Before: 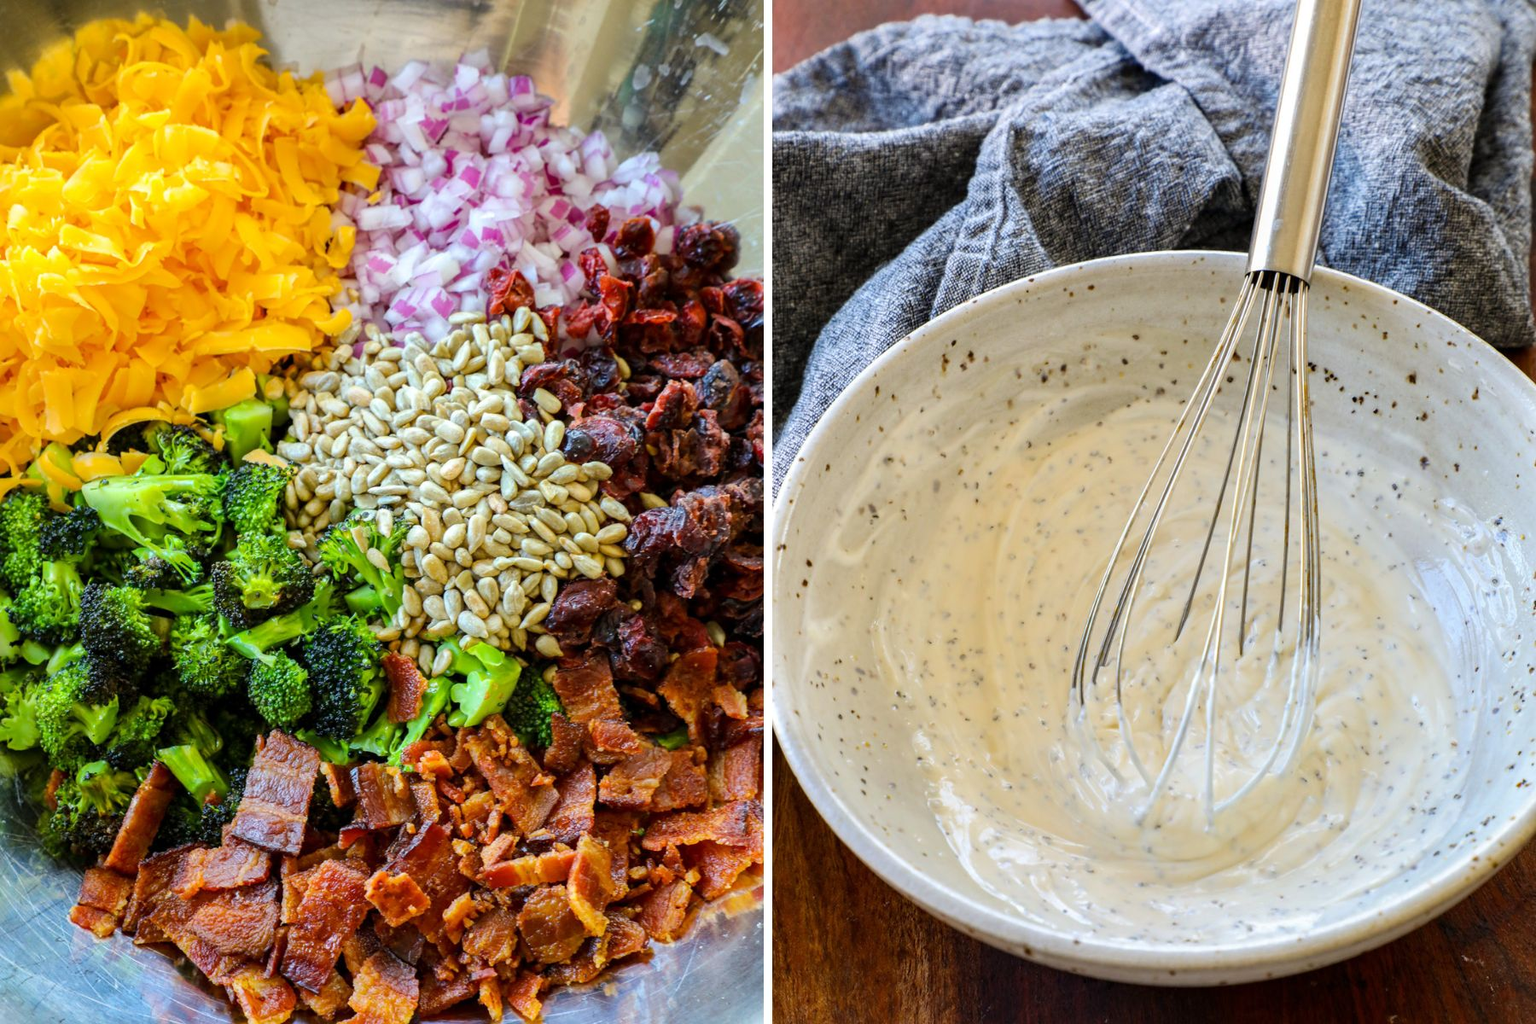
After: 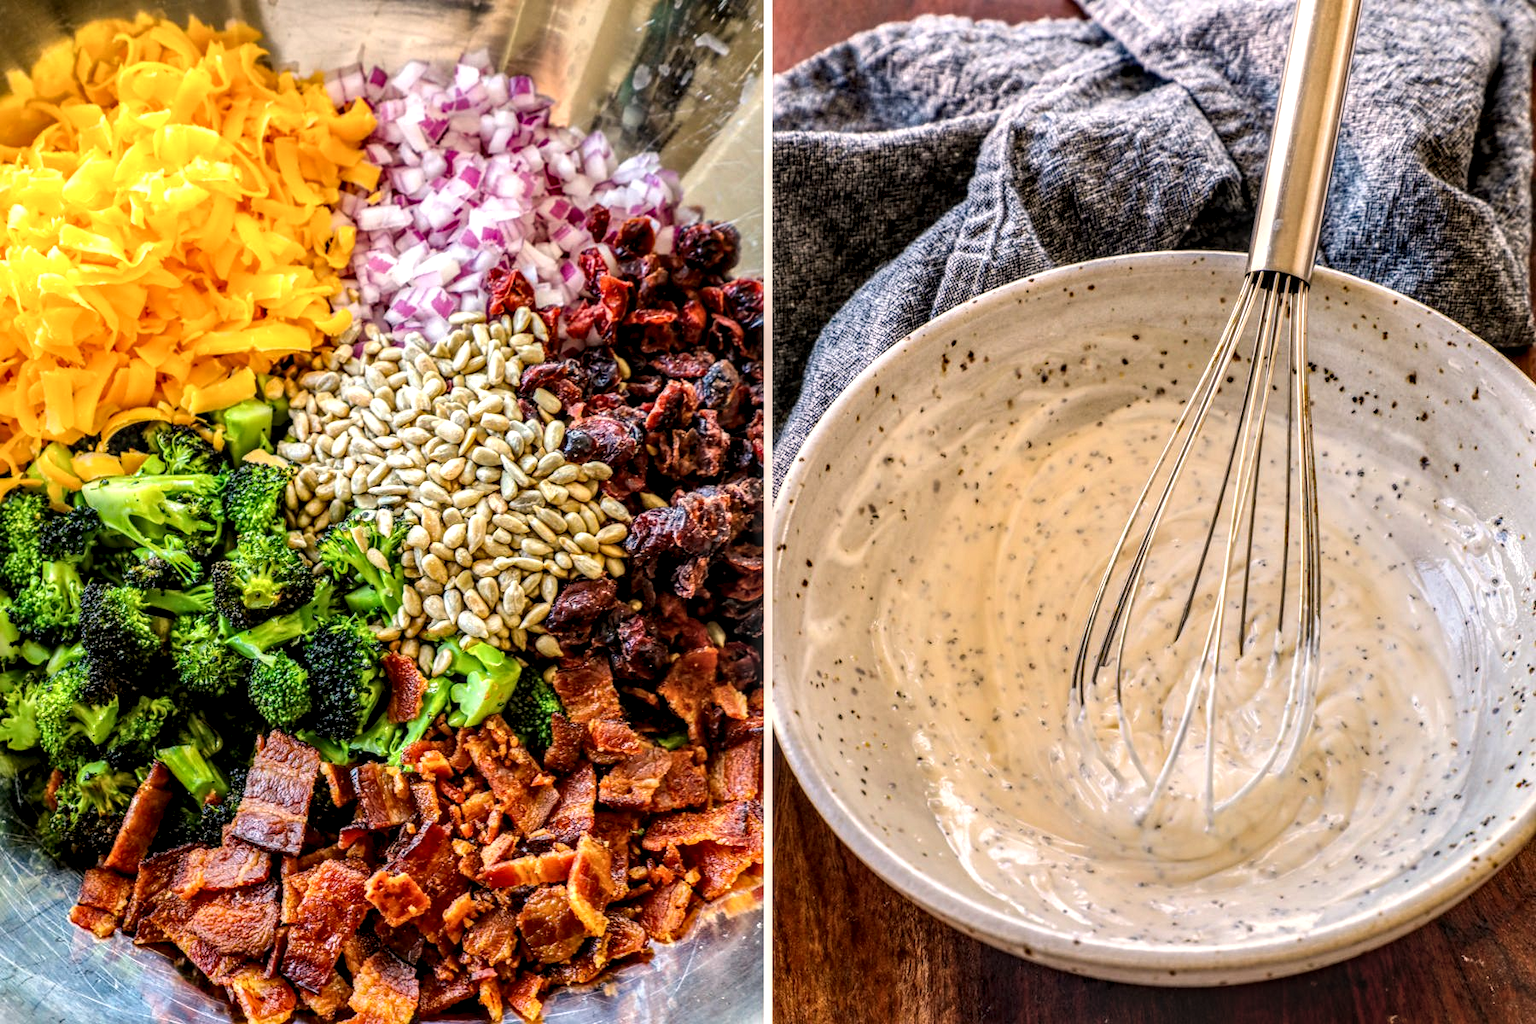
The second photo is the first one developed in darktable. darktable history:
local contrast: highlights 0%, shadows 0%, detail 182%
white balance: red 1.127, blue 0.943
